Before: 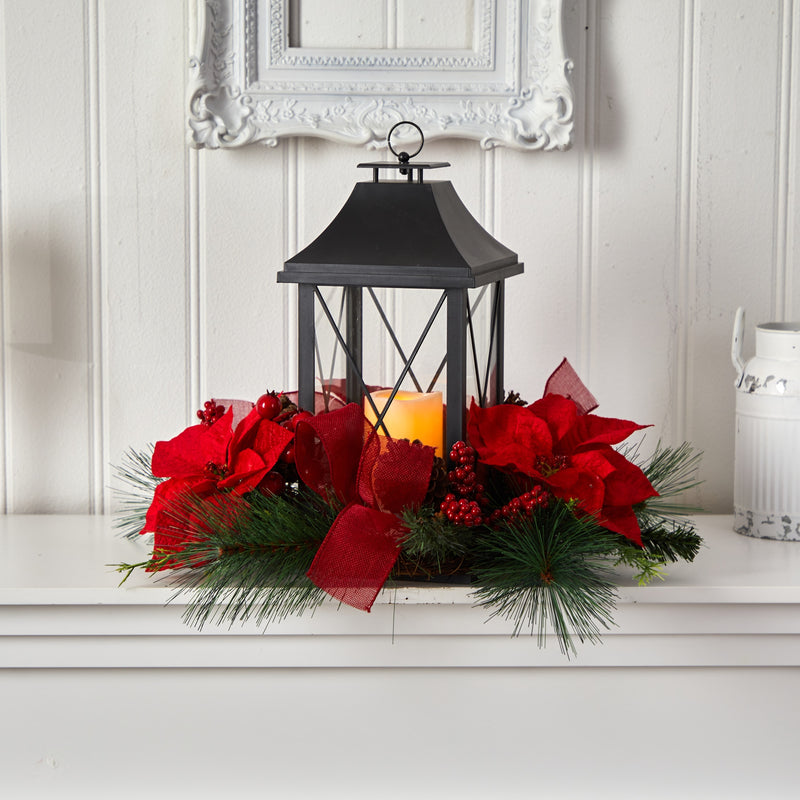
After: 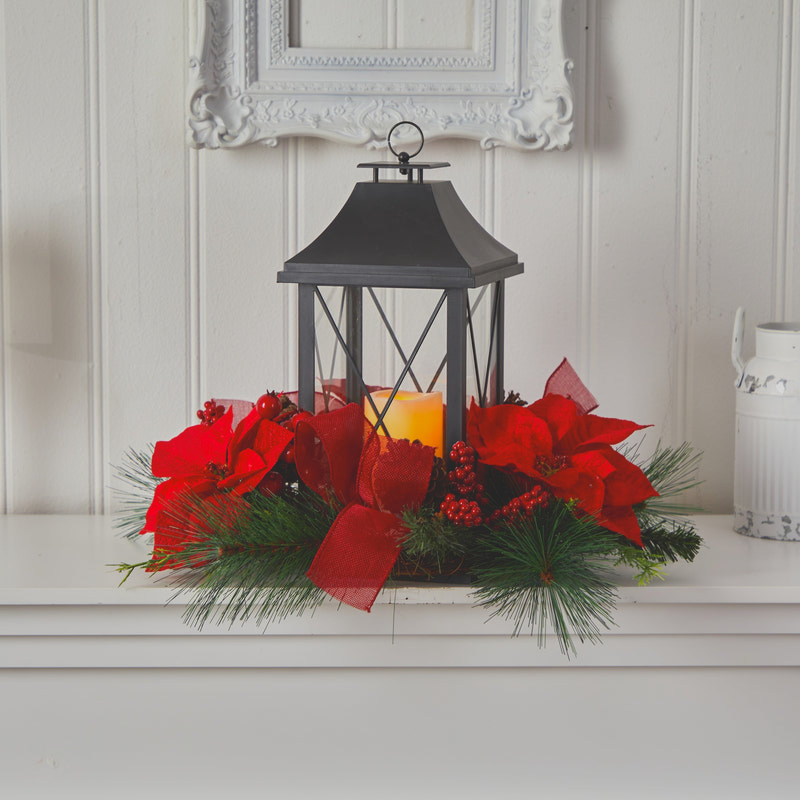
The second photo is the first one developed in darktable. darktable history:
contrast brightness saturation: contrast -0.283
